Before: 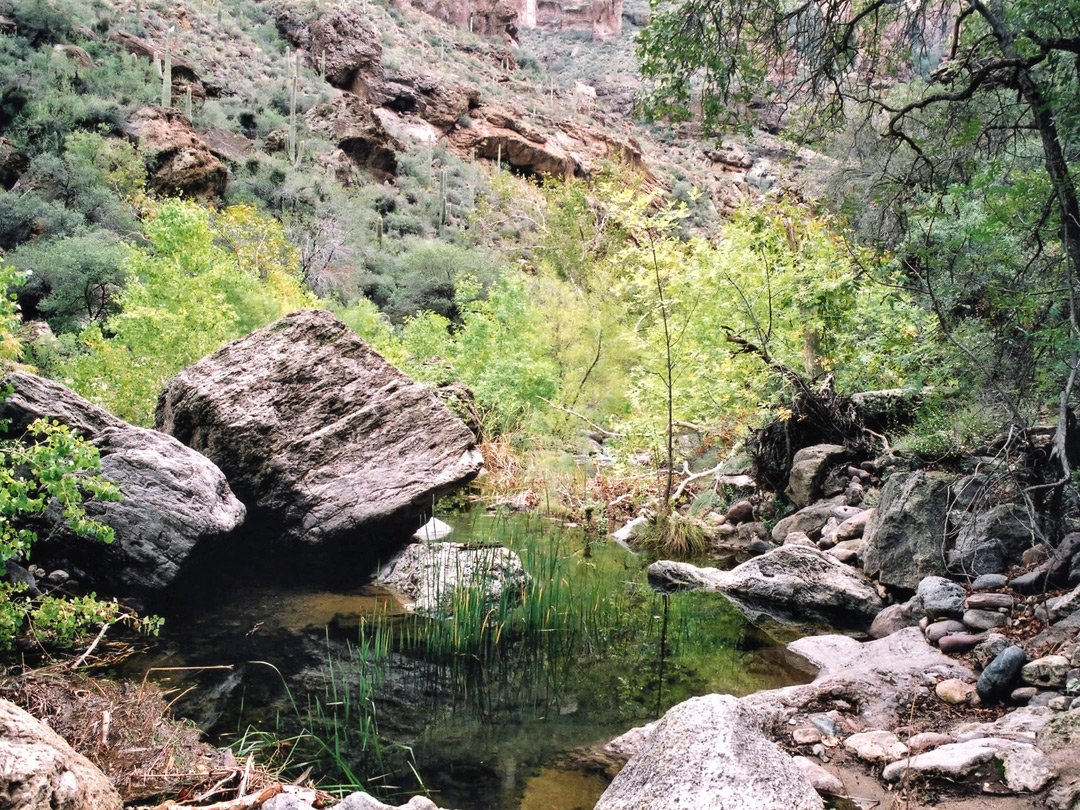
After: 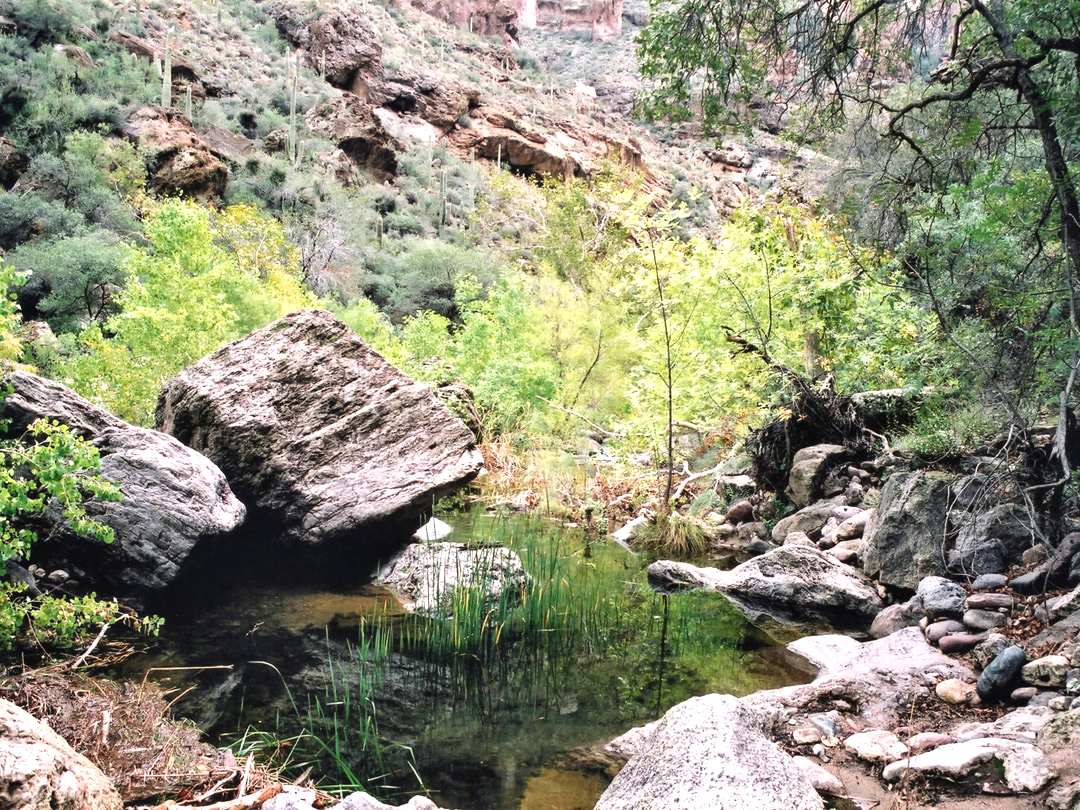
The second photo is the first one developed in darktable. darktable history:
exposure: exposure 0.378 EV, compensate highlight preservation false
